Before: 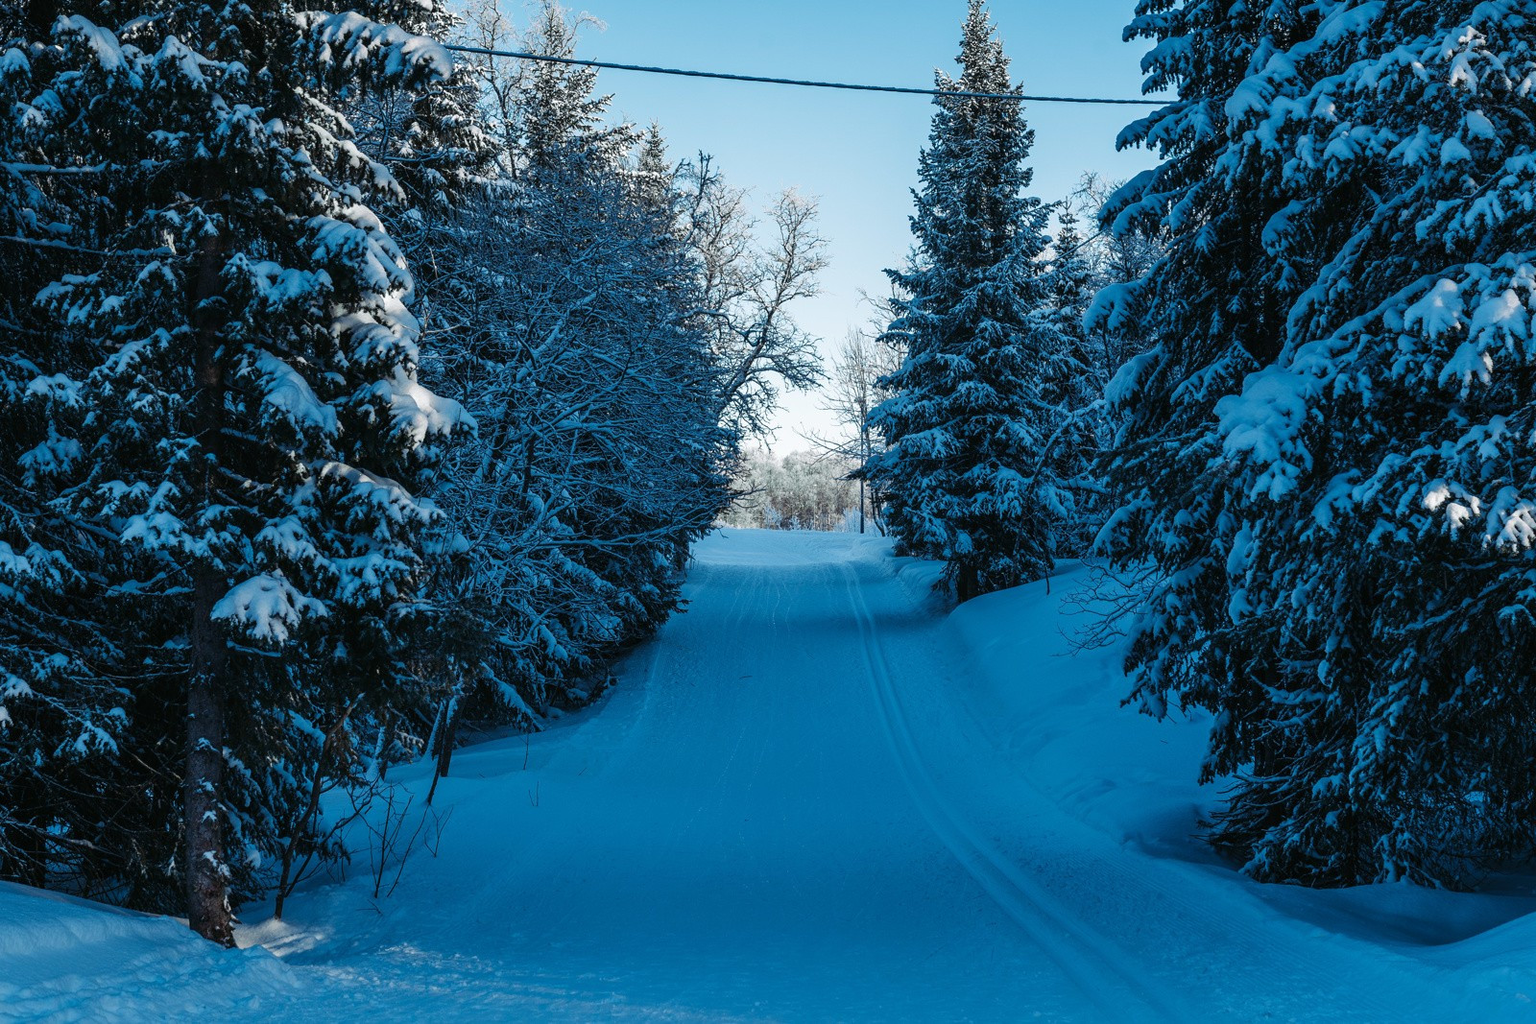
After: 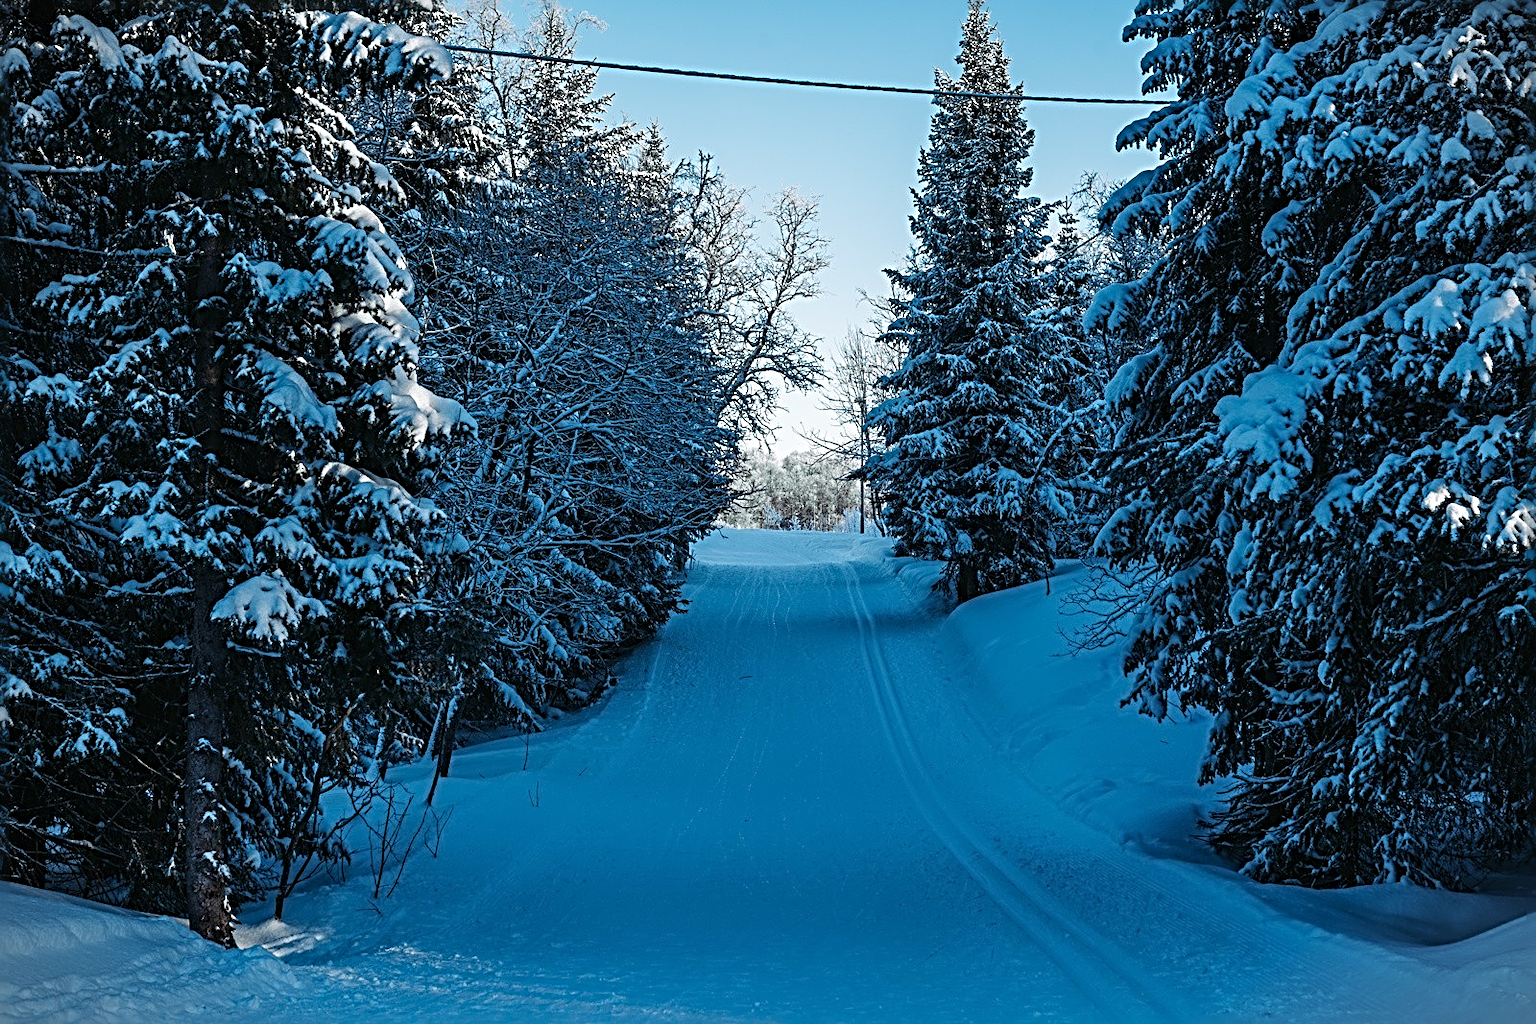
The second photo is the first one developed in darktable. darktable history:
vignetting: fall-off start 97.13%, width/height ratio 1.182
sharpen: radius 3.716, amount 0.915
